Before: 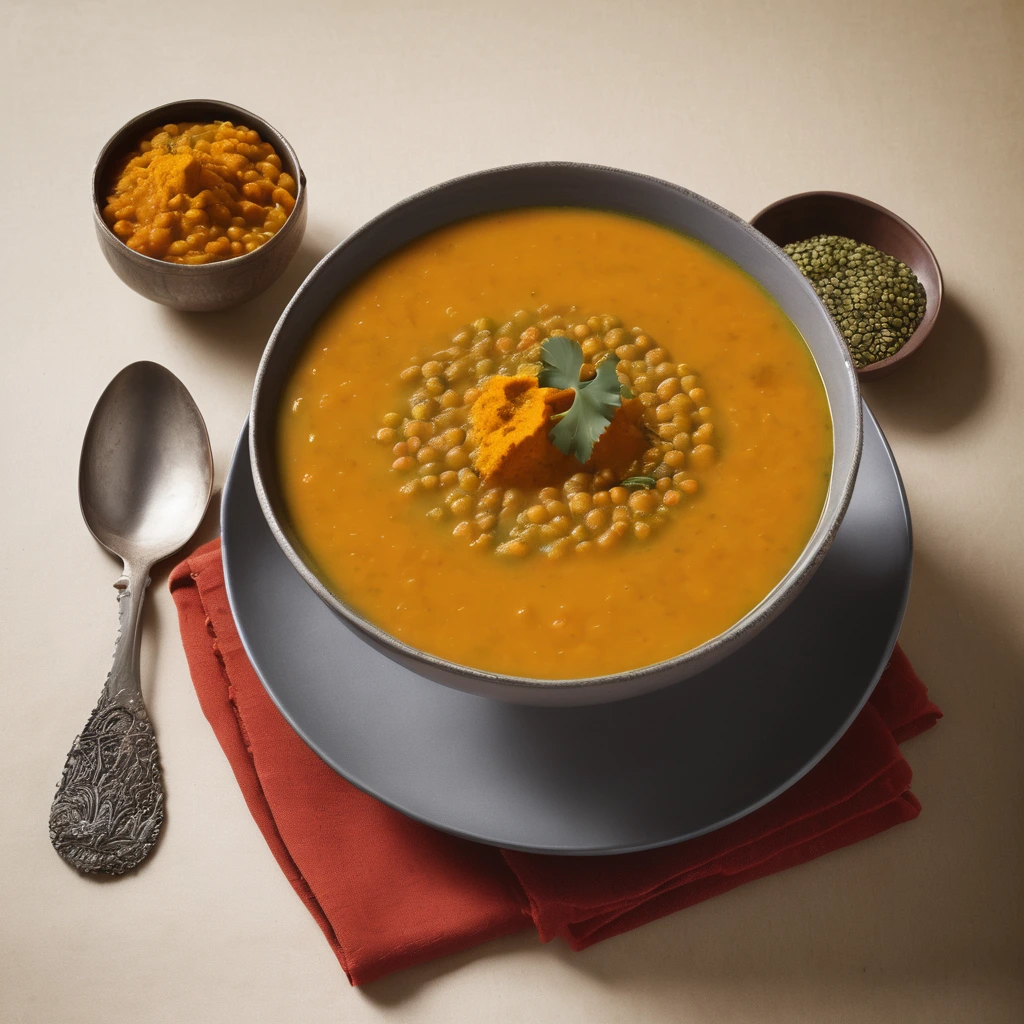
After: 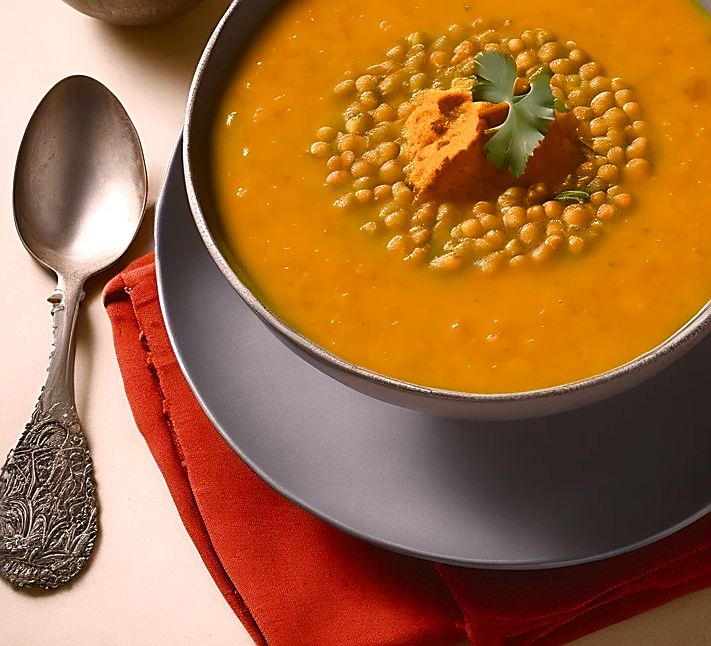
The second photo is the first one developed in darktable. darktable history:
sharpen: radius 1.384, amount 1.25, threshold 0.77
color balance rgb: linear chroma grading › shadows 20.038%, linear chroma grading › highlights 2.986%, linear chroma grading › mid-tones 10.529%, perceptual saturation grading › global saturation 20%, perceptual saturation grading › highlights -49.907%, perceptual saturation grading › shadows 24.061%, perceptual brilliance grading › highlights 8.242%, perceptual brilliance grading › mid-tones 3.688%, perceptual brilliance grading › shadows 1.563%
crop: left 6.53%, top 27.948%, right 24.026%, bottom 8.871%
color correction: highlights a* 7.57, highlights b* 3.96
